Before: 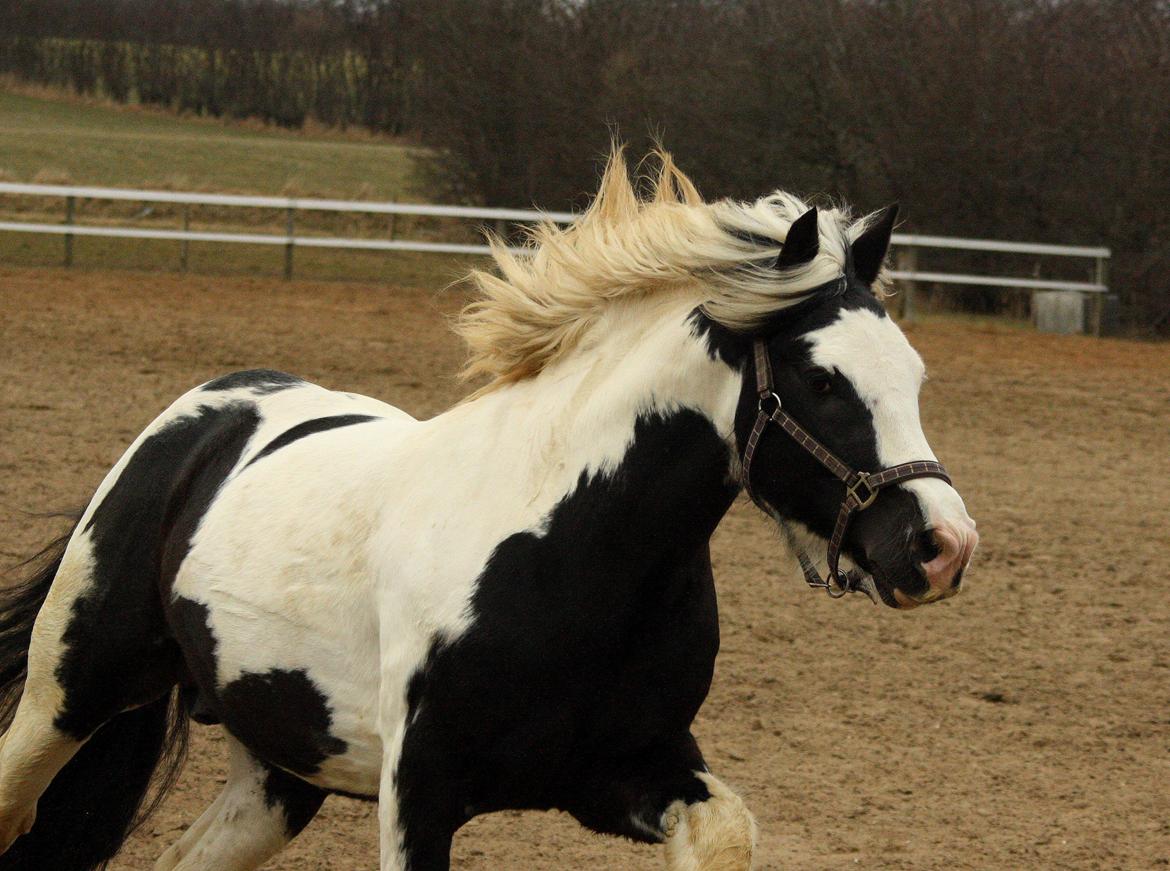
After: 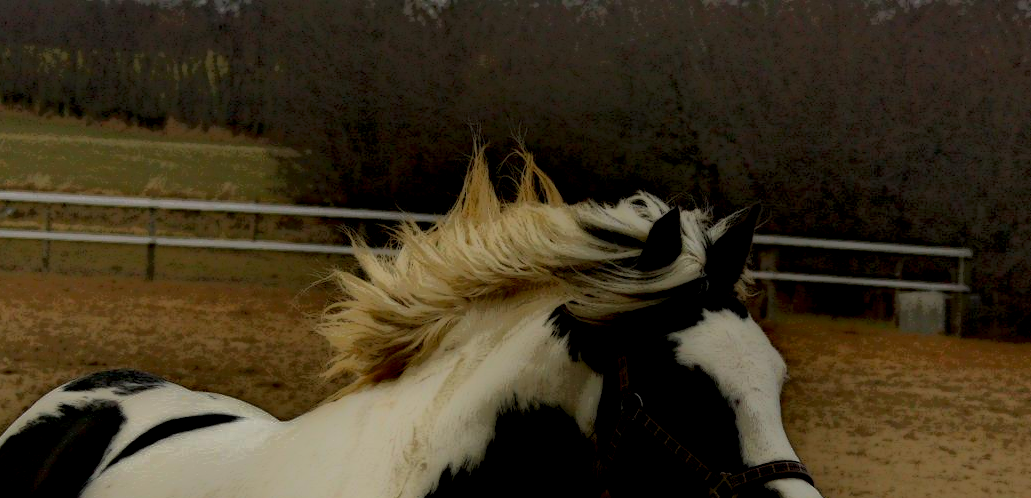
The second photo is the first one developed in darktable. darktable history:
haze removal: compatibility mode true, adaptive false
crop and rotate: left 11.812%, bottom 42.776%
local contrast: highlights 0%, shadows 198%, detail 164%, midtone range 0.001
